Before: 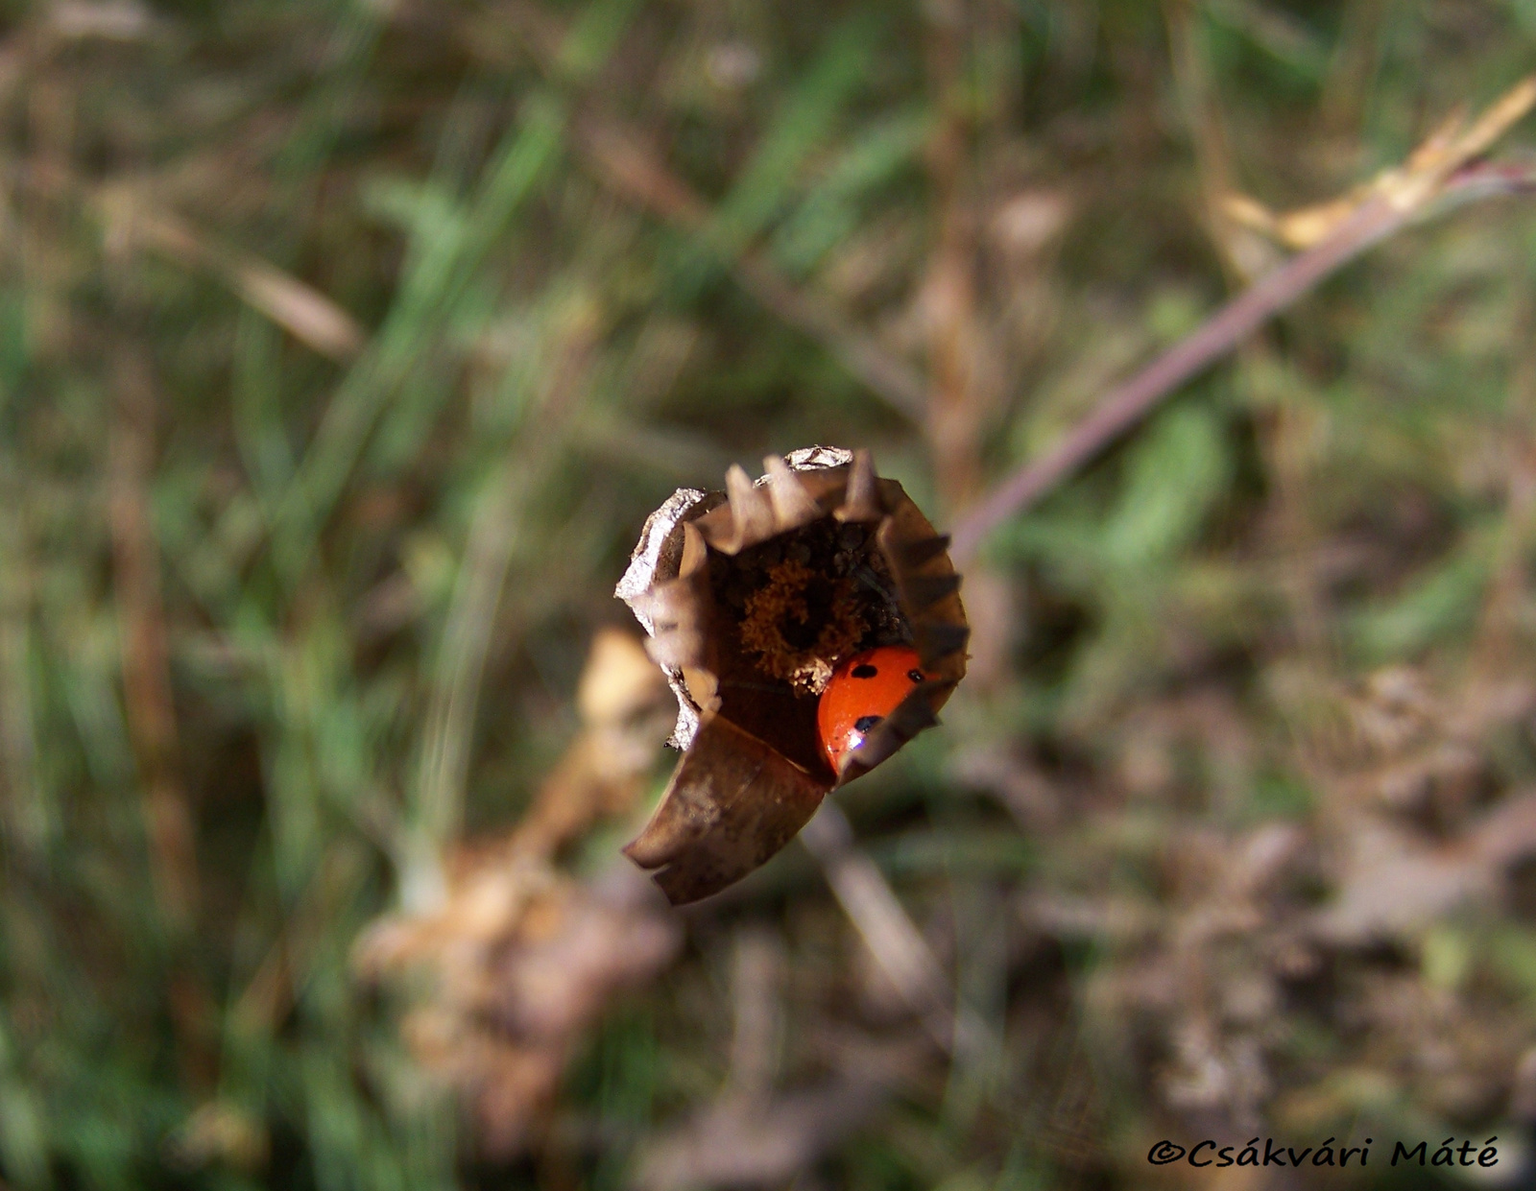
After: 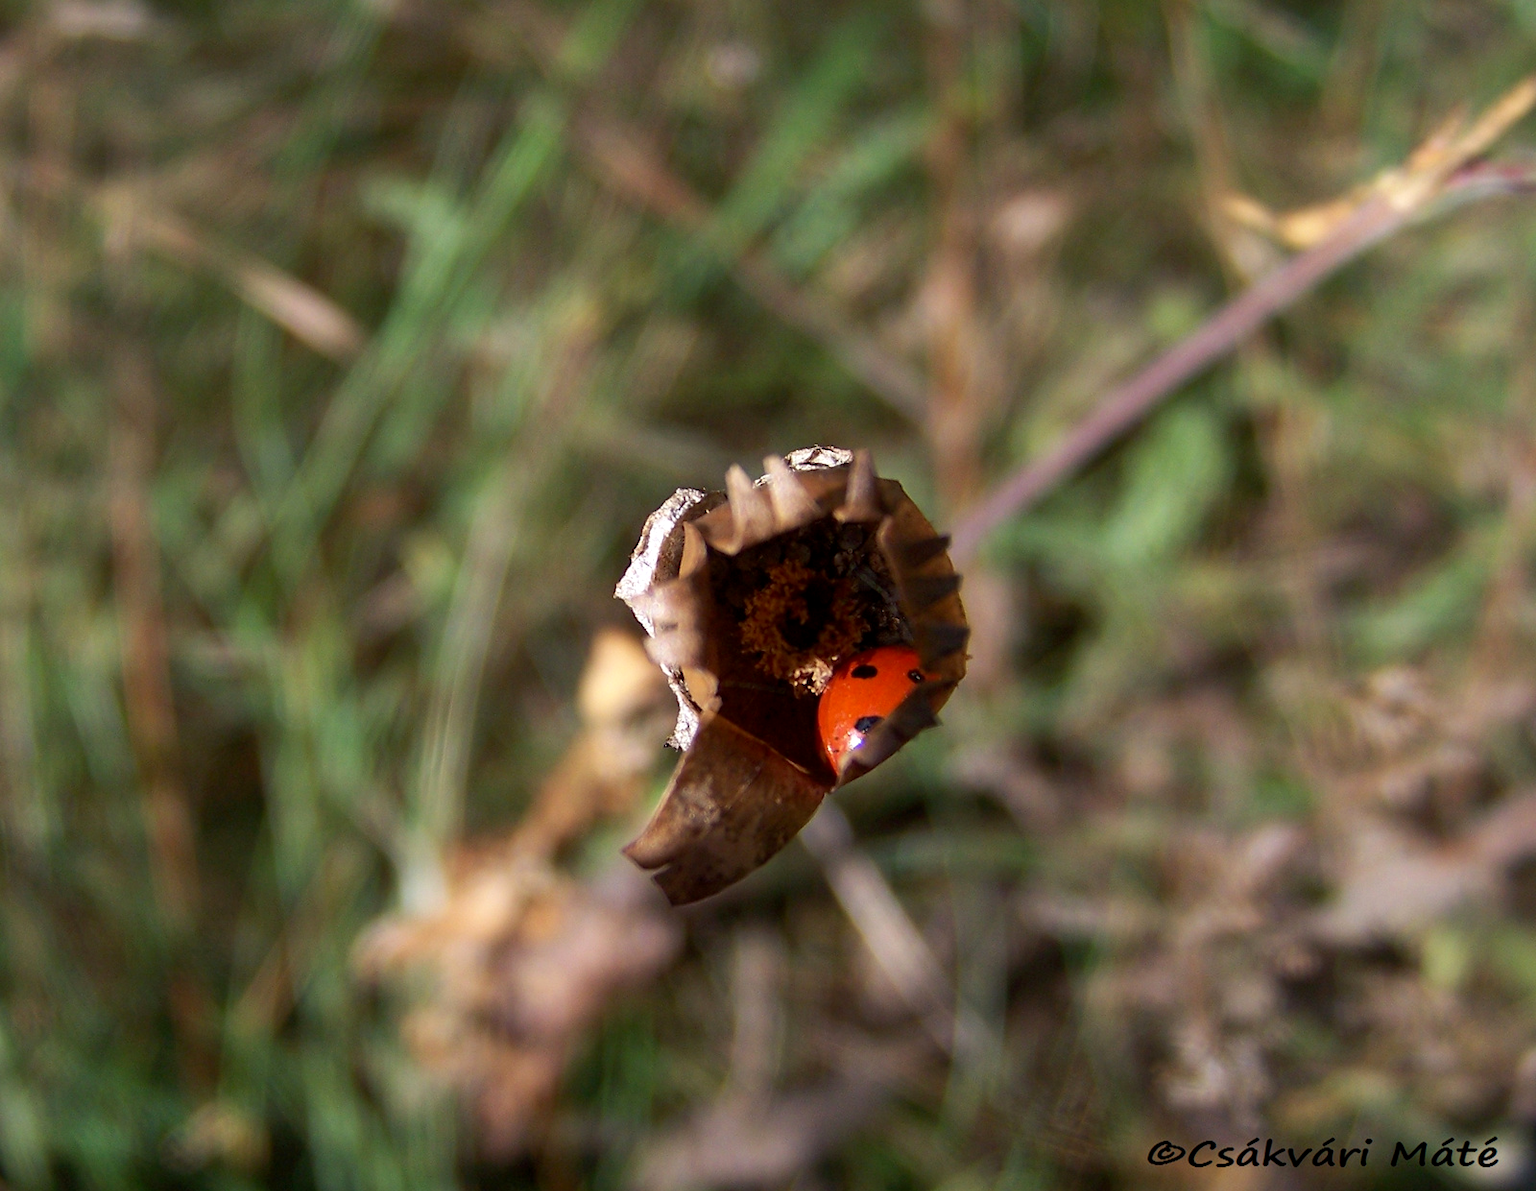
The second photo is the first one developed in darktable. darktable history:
contrast equalizer: y [[0.5, 0.5, 0.468, 0.5, 0.5, 0.5], [0.5 ×6], [0.5 ×6], [0 ×6], [0 ×6]]
exposure: black level correction 0.002, exposure 0.15 EV, compensate highlight preservation false
